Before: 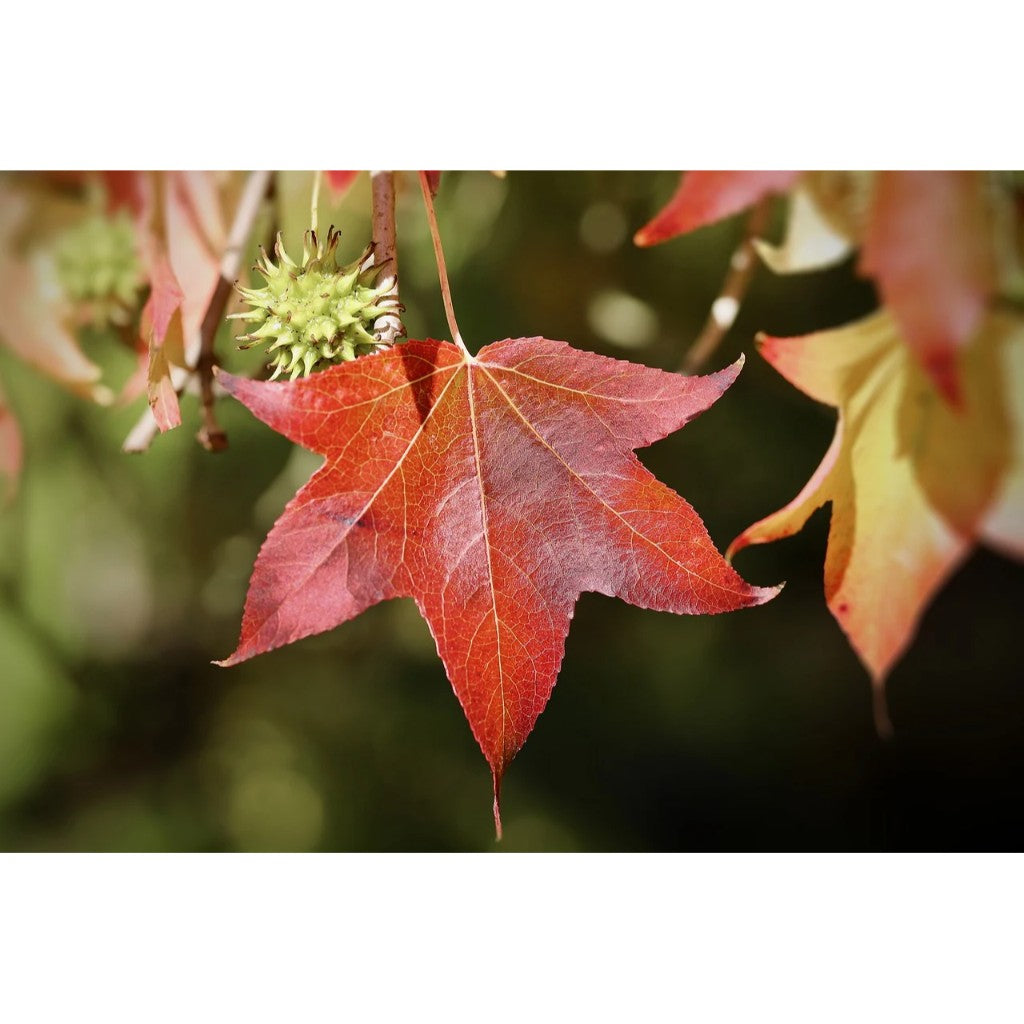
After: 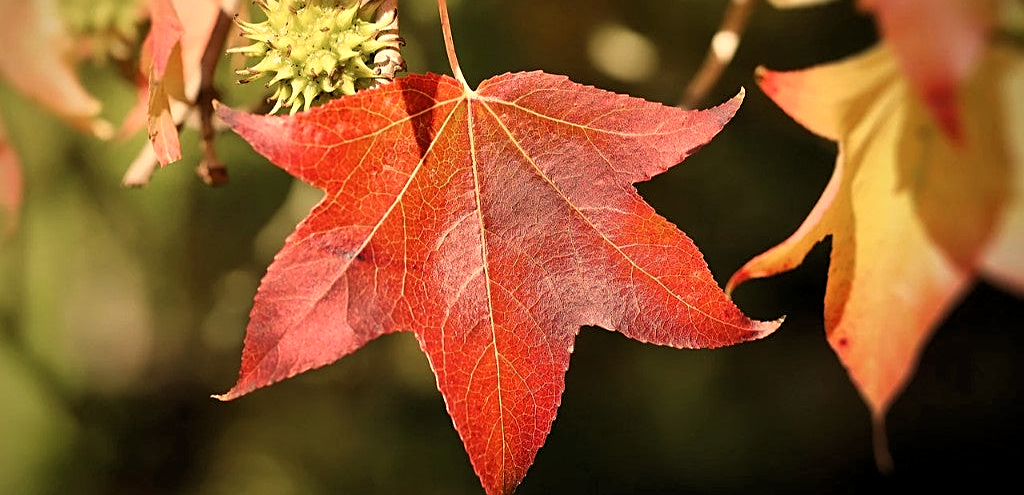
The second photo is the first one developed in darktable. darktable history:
crop and rotate: top 26.056%, bottom 25.543%
white balance: red 1.138, green 0.996, blue 0.812
levels: levels [0.031, 0.5, 0.969]
sharpen: on, module defaults
